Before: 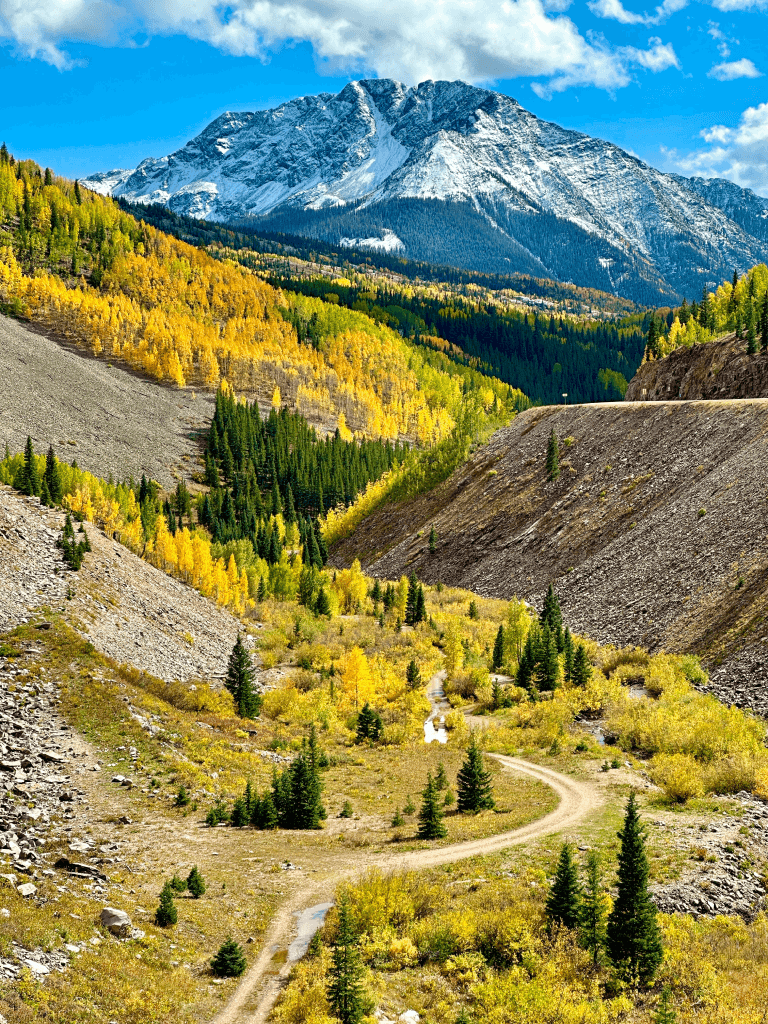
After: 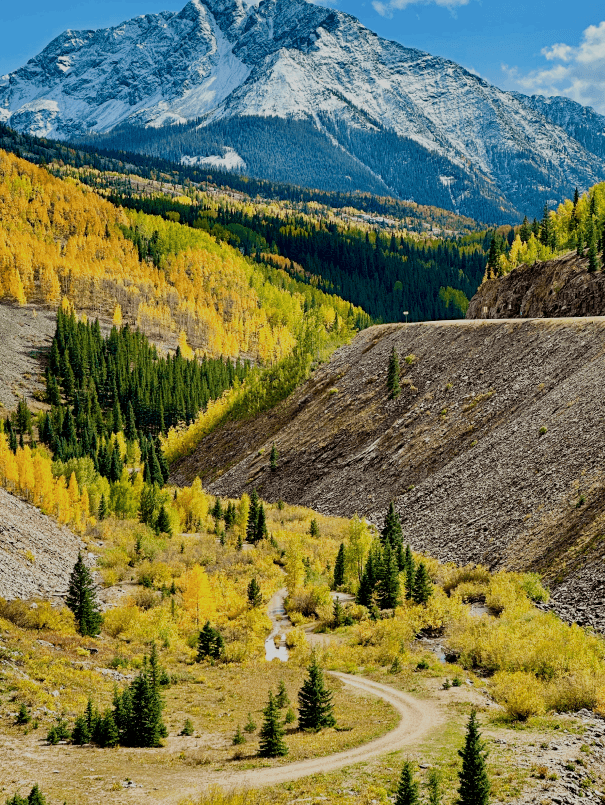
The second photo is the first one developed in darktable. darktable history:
filmic rgb: black relative exposure -16 EV, white relative exposure 6.12 EV, hardness 5.23
crop and rotate: left 20.711%, top 8.026%, right 0.472%, bottom 13.314%
exposure: exposure -0.116 EV, compensate highlight preservation false
